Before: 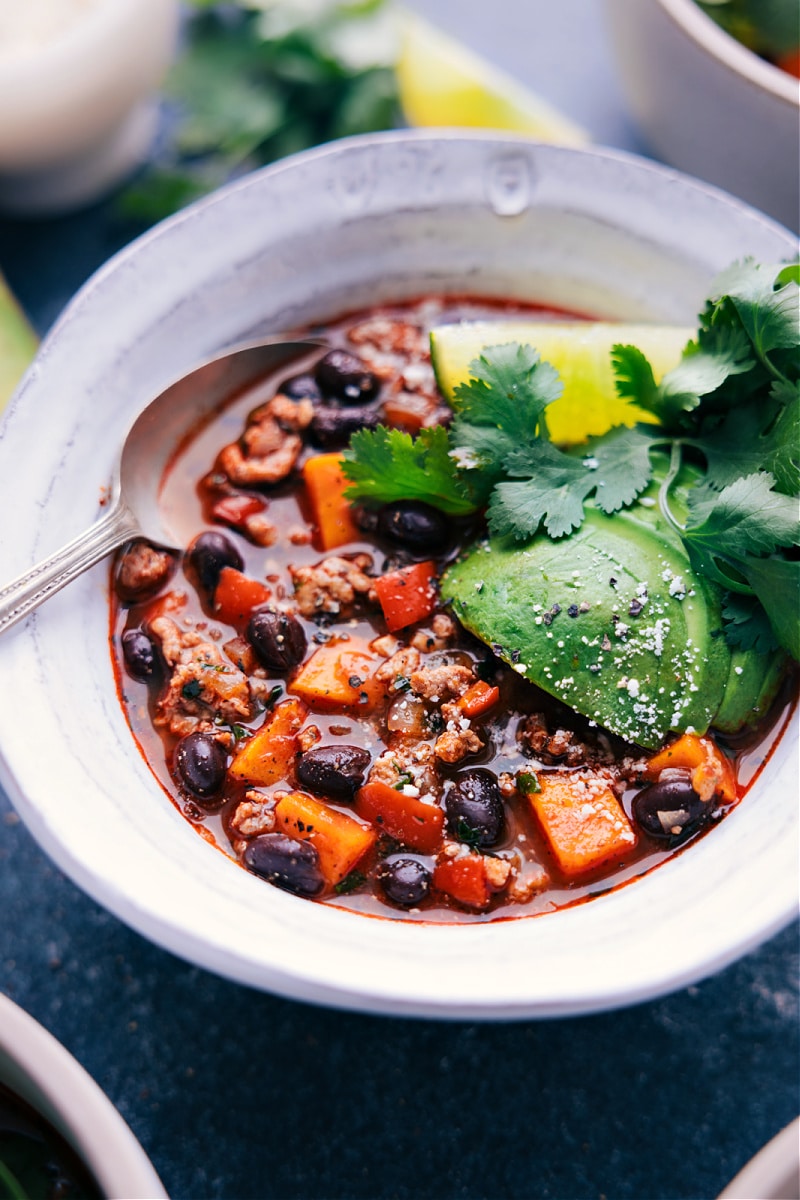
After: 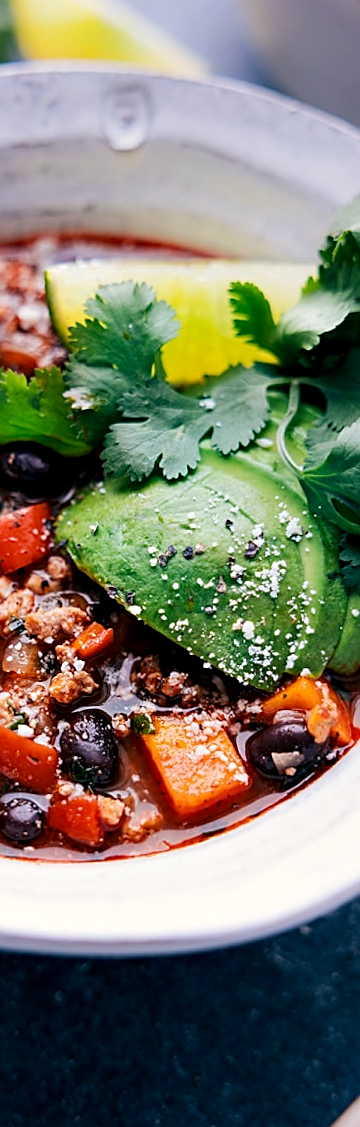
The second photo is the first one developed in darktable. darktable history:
sharpen: on, module defaults
rotate and perspective: lens shift (vertical) 0.048, lens shift (horizontal) -0.024, automatic cropping off
crop: left 47.628%, top 6.643%, right 7.874%
exposure: black level correction 0.004, exposure 0.014 EV, compensate highlight preservation false
